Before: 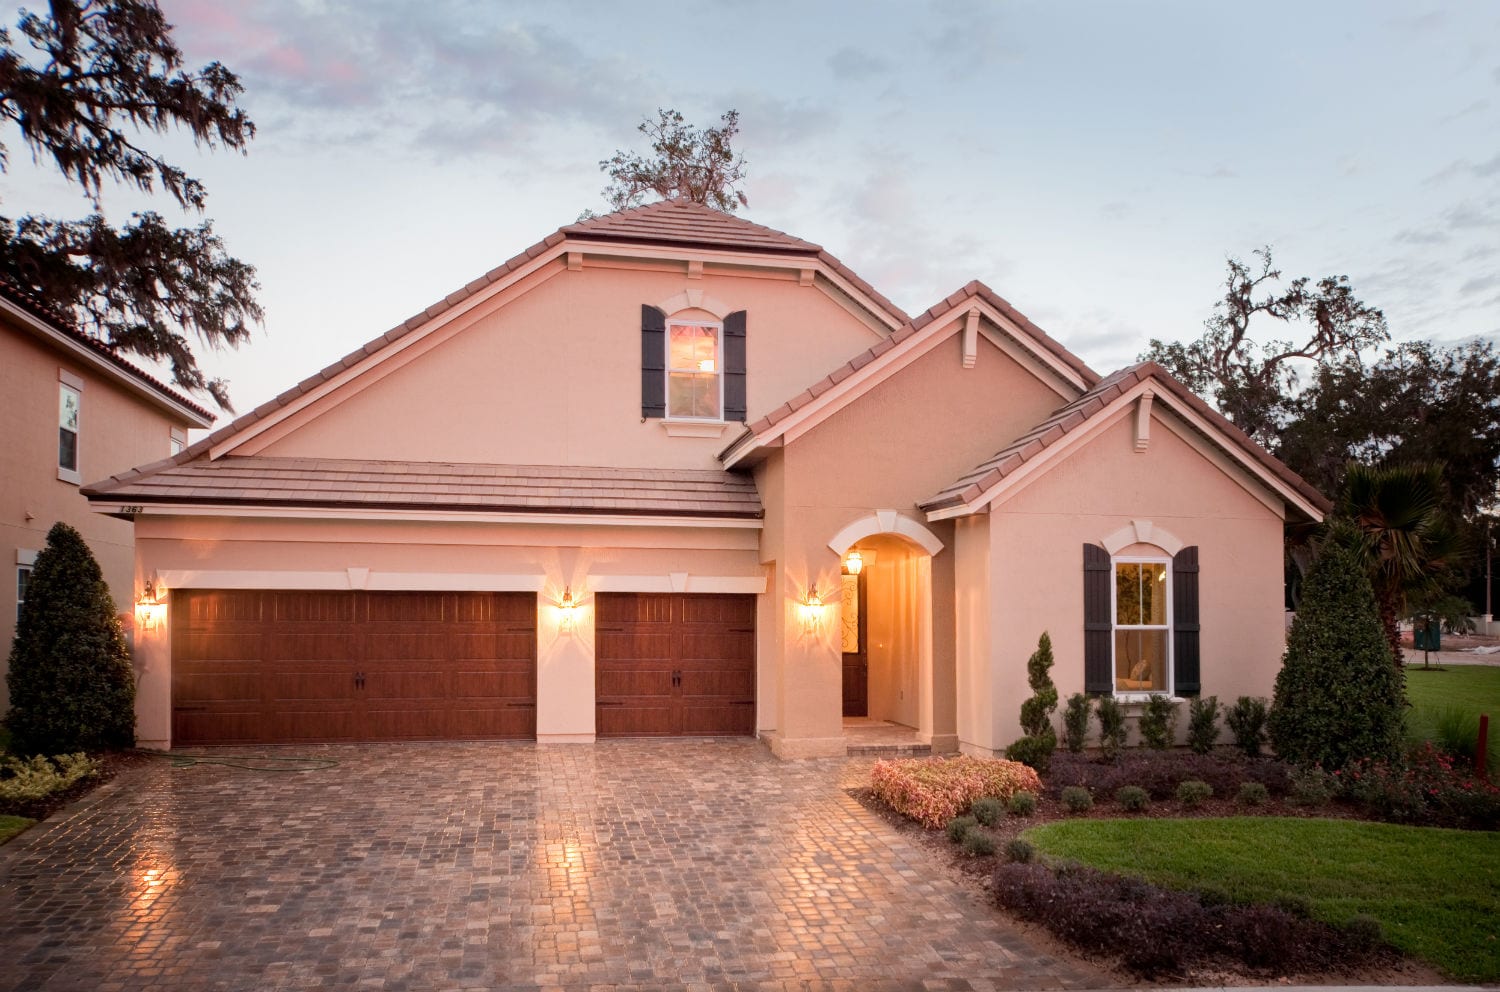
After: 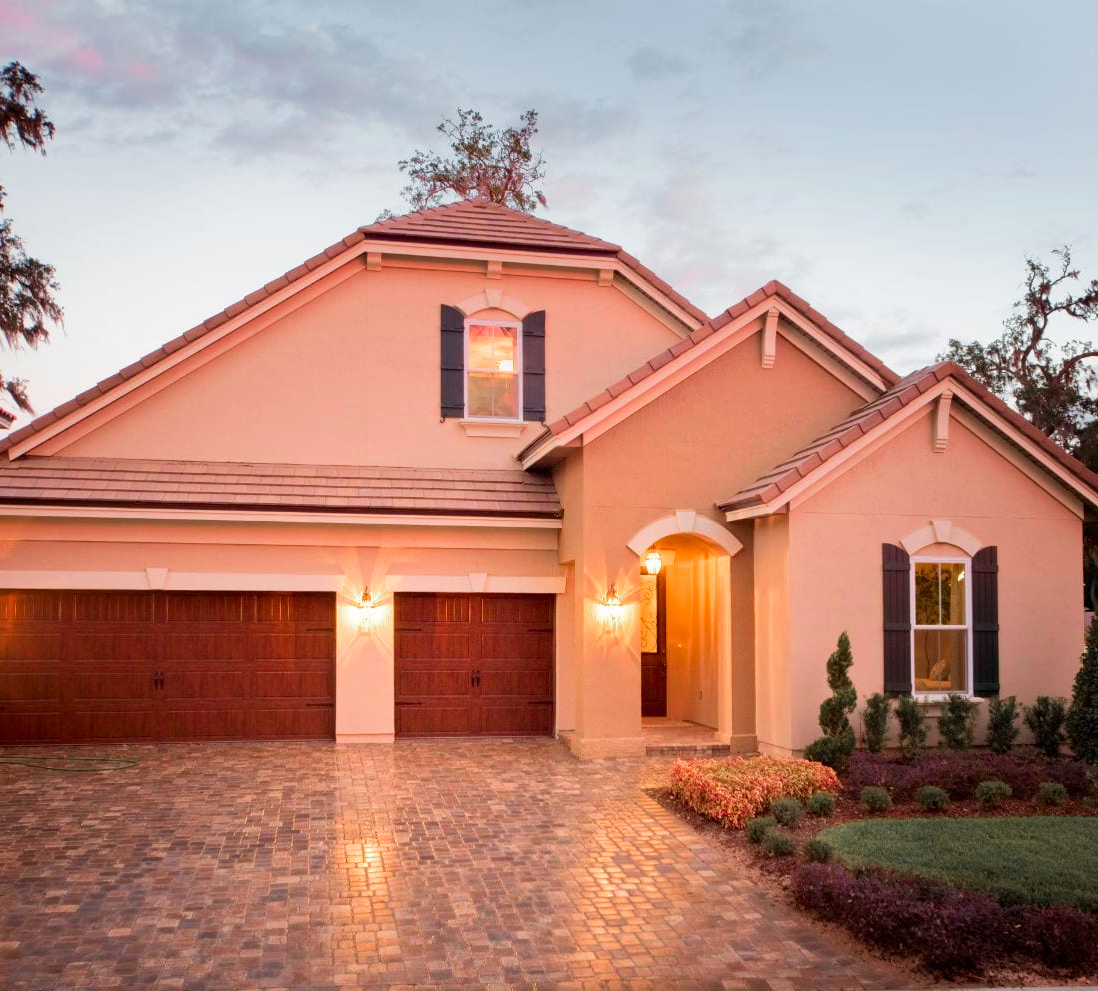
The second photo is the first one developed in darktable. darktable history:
color zones: curves: ch1 [(0, 0.679) (0.143, 0.647) (0.286, 0.261) (0.378, -0.011) (0.571, 0.396) (0.714, 0.399) (0.857, 0.406) (1, 0.679)]
crop: left 13.443%, right 13.31%
velvia: on, module defaults
